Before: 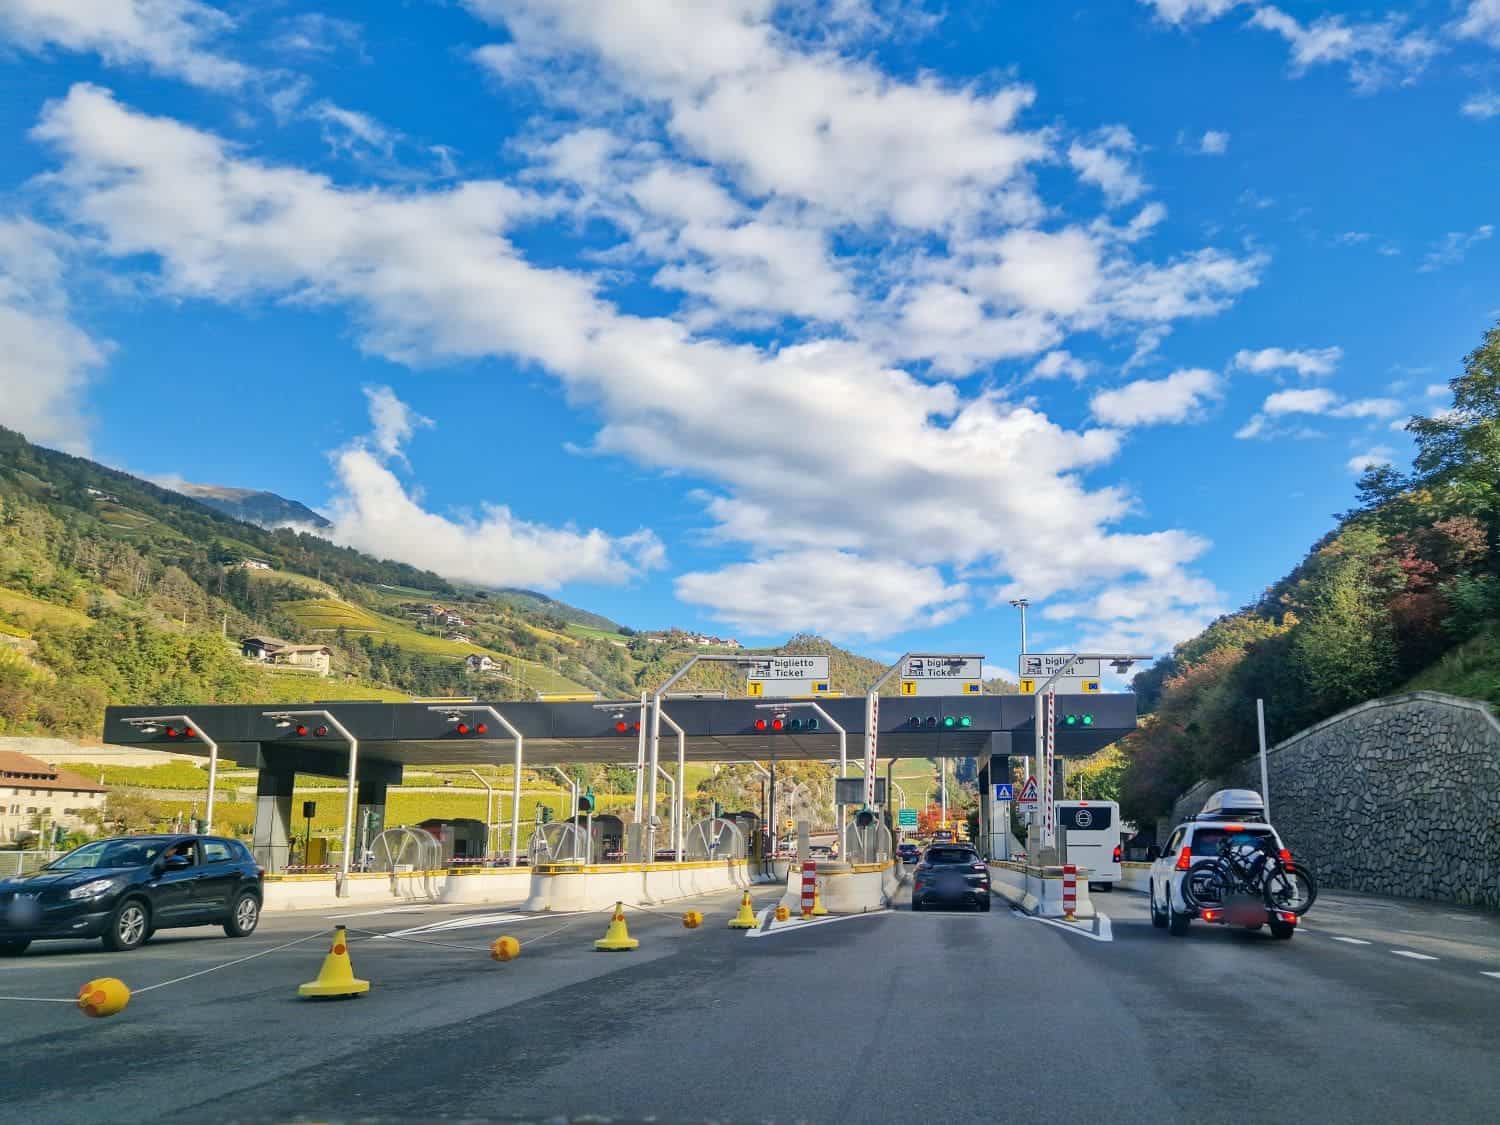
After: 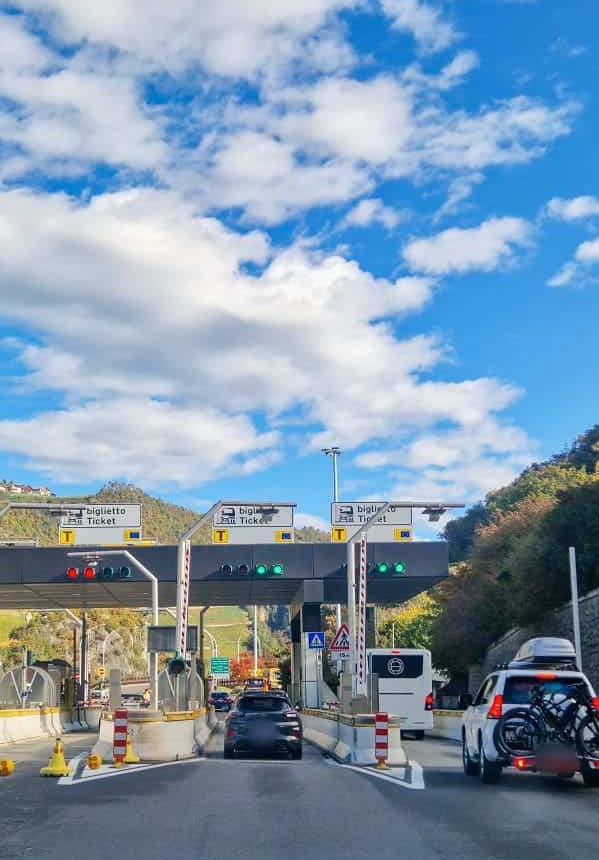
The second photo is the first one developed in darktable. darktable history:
crop: left 45.886%, top 13.6%, right 14.164%, bottom 9.922%
exposure: compensate exposure bias true, compensate highlight preservation false
color balance rgb: perceptual saturation grading › global saturation 0.936%
